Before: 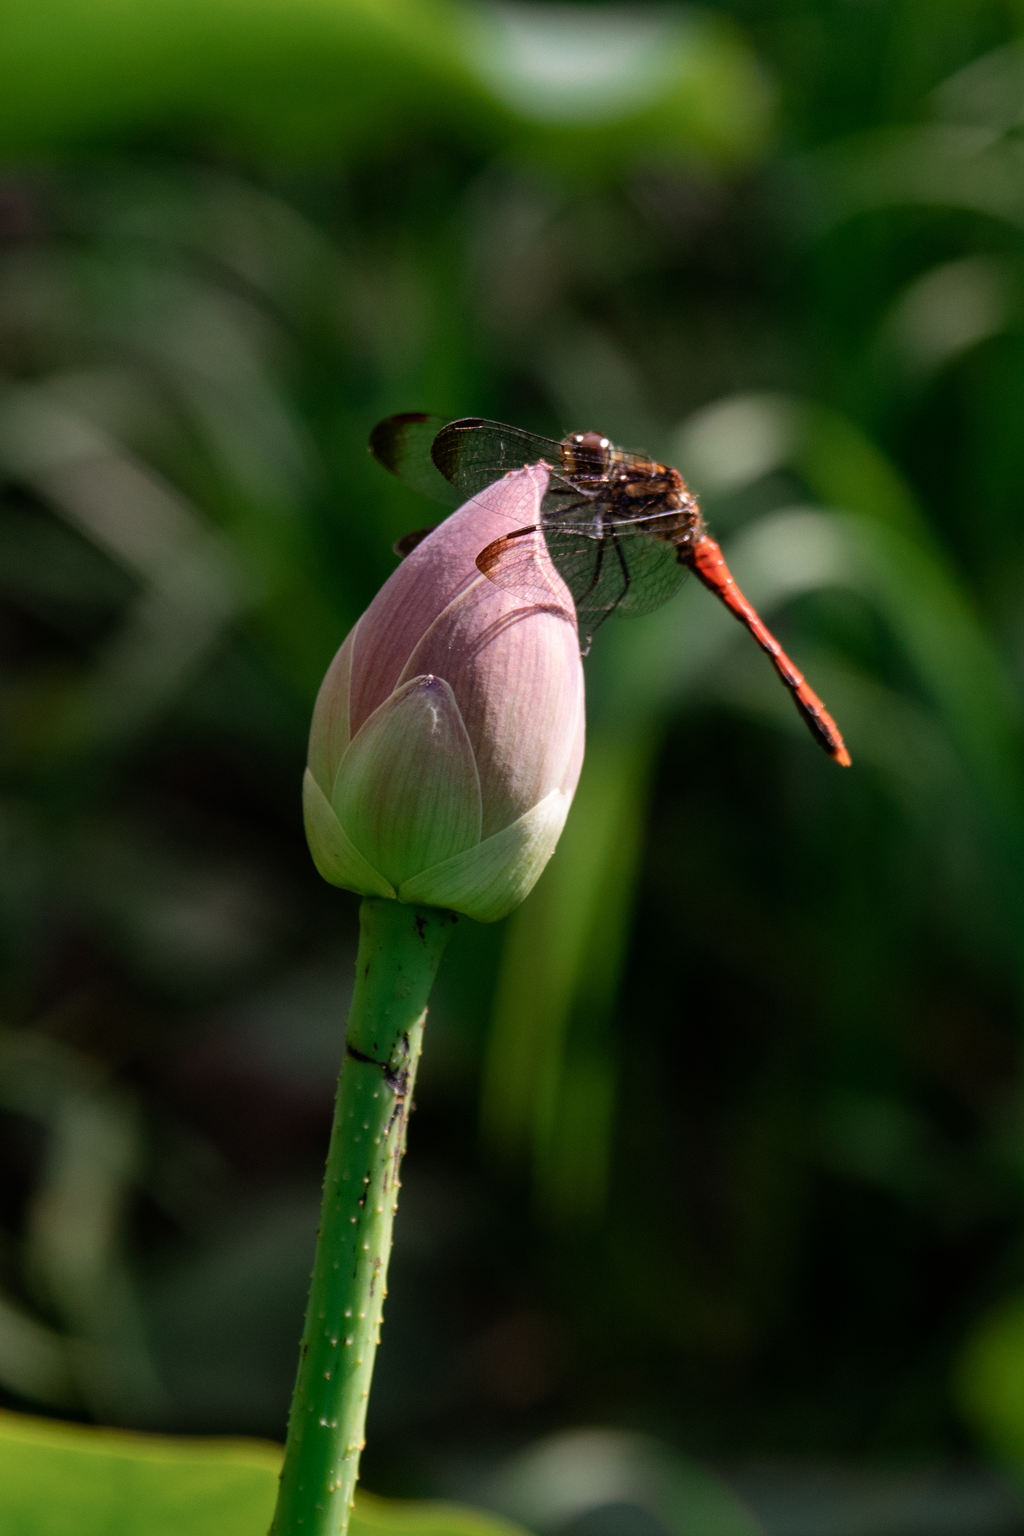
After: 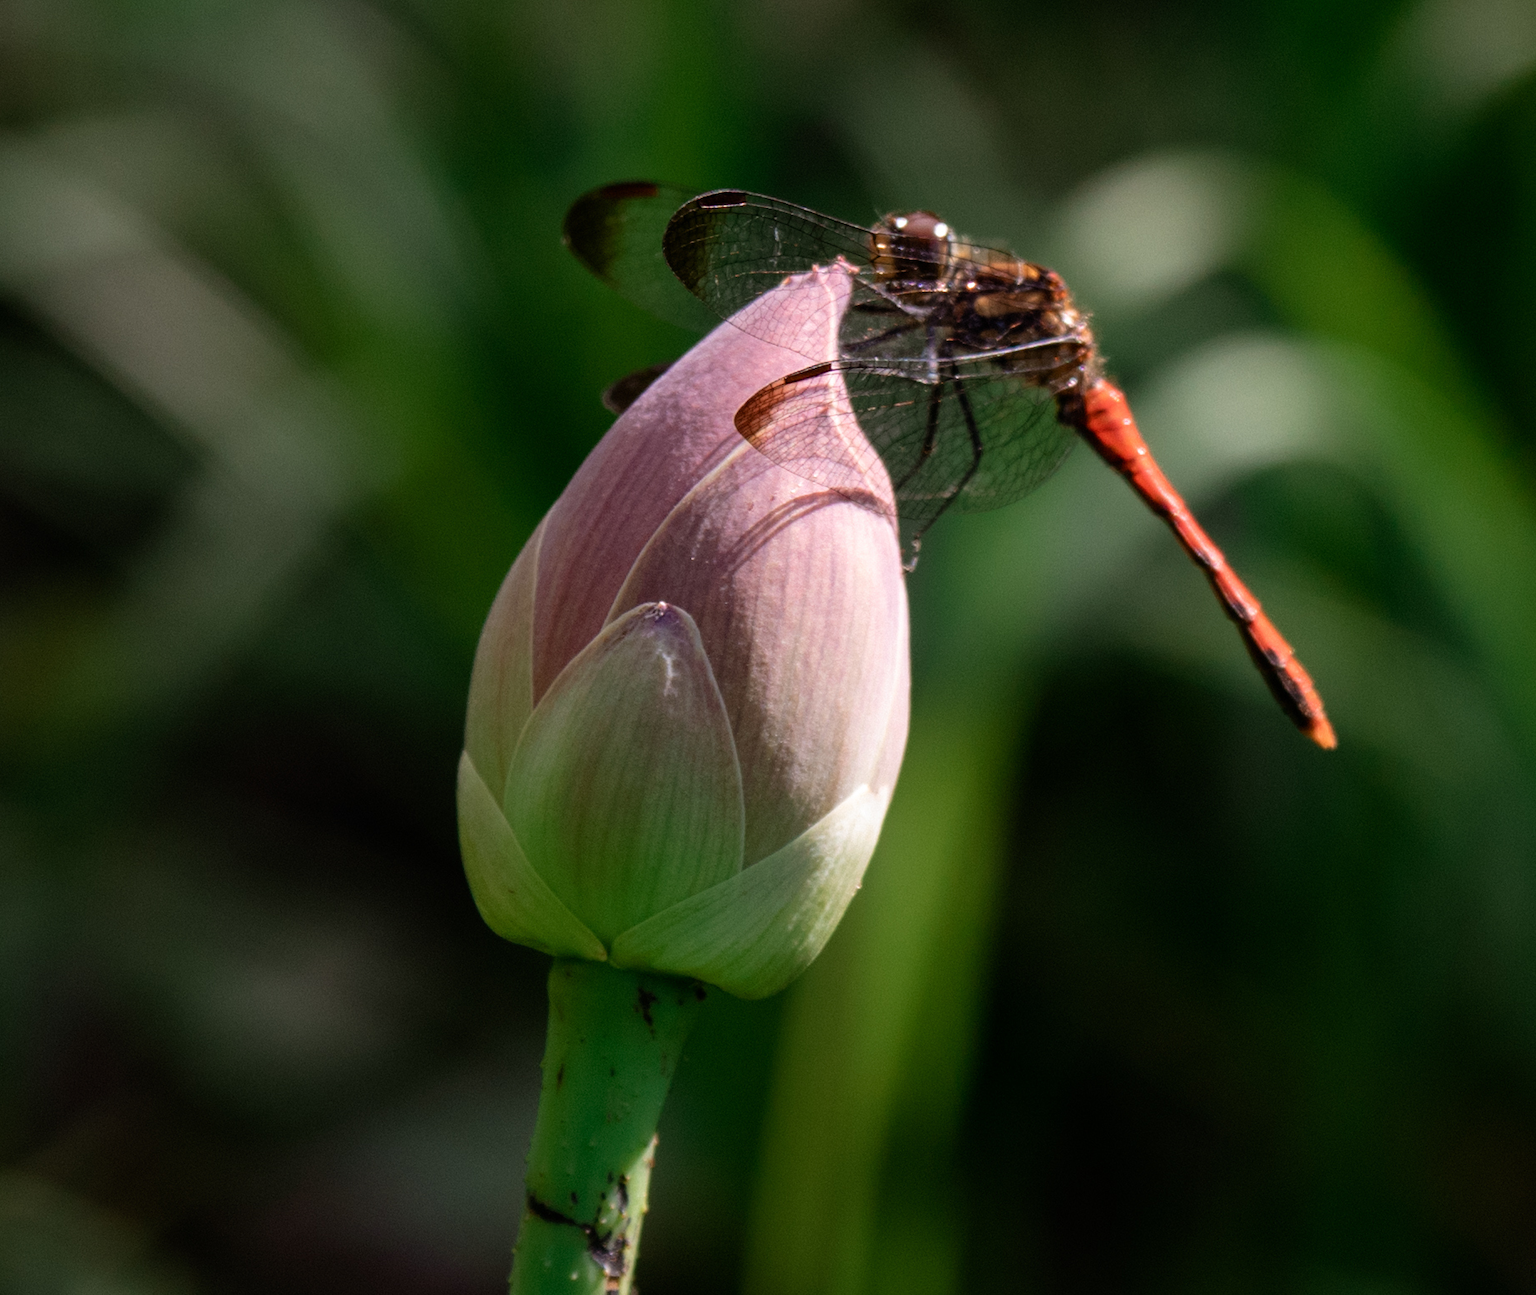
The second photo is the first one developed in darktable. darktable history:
crop: left 1.767%, top 19.524%, right 4.705%, bottom 27.855%
